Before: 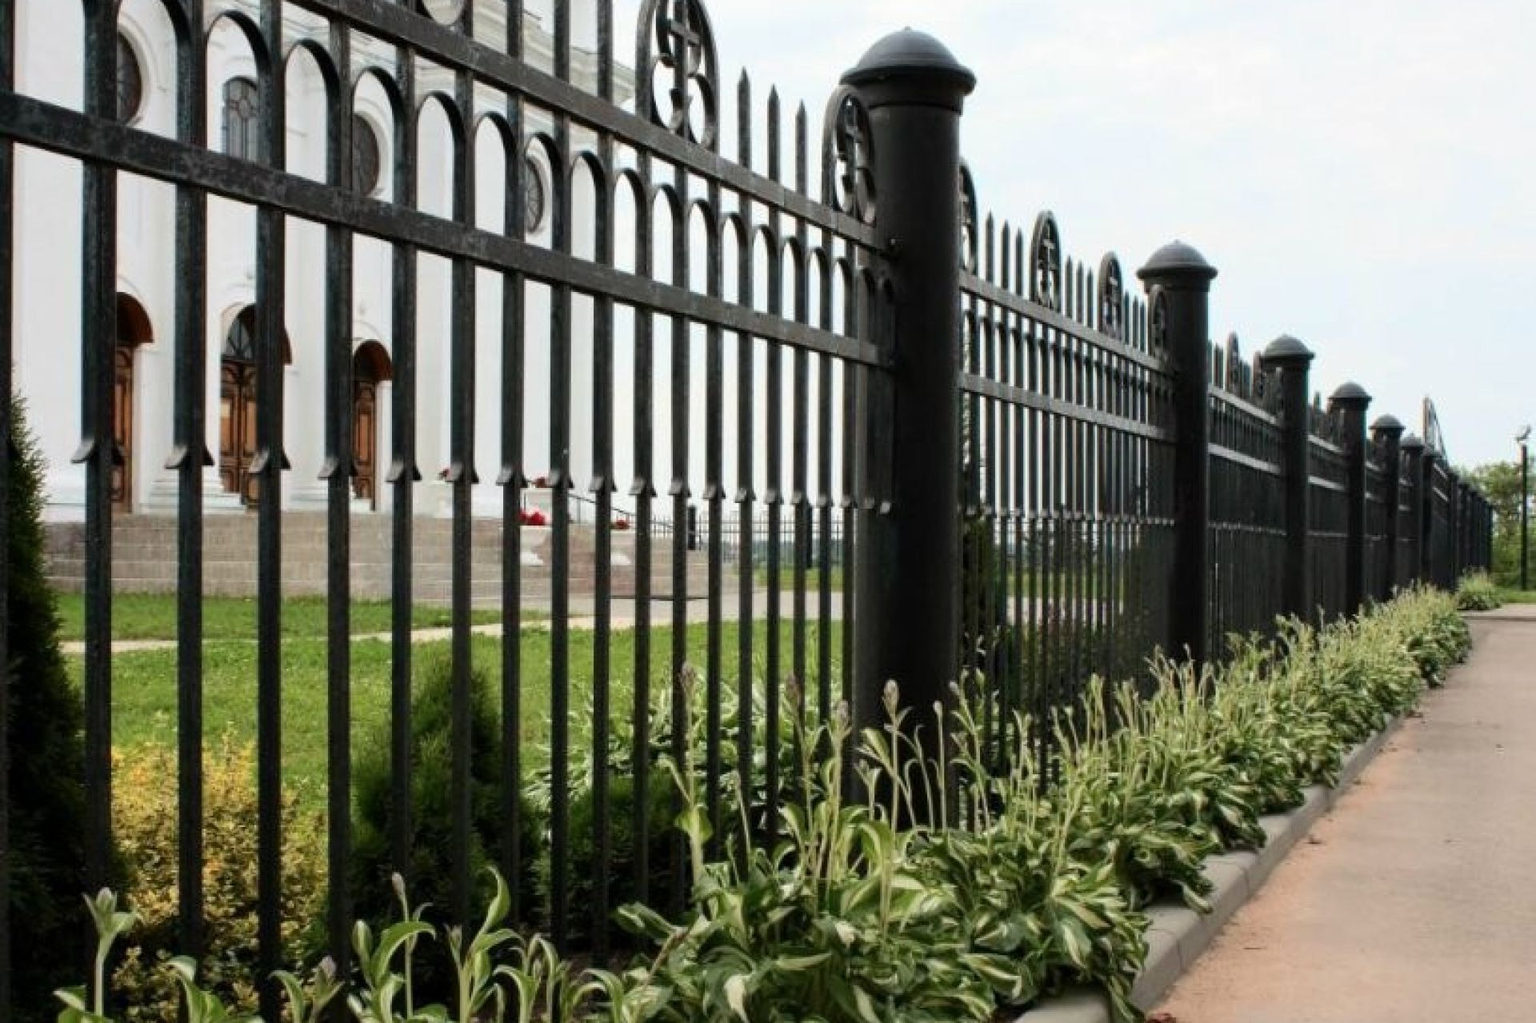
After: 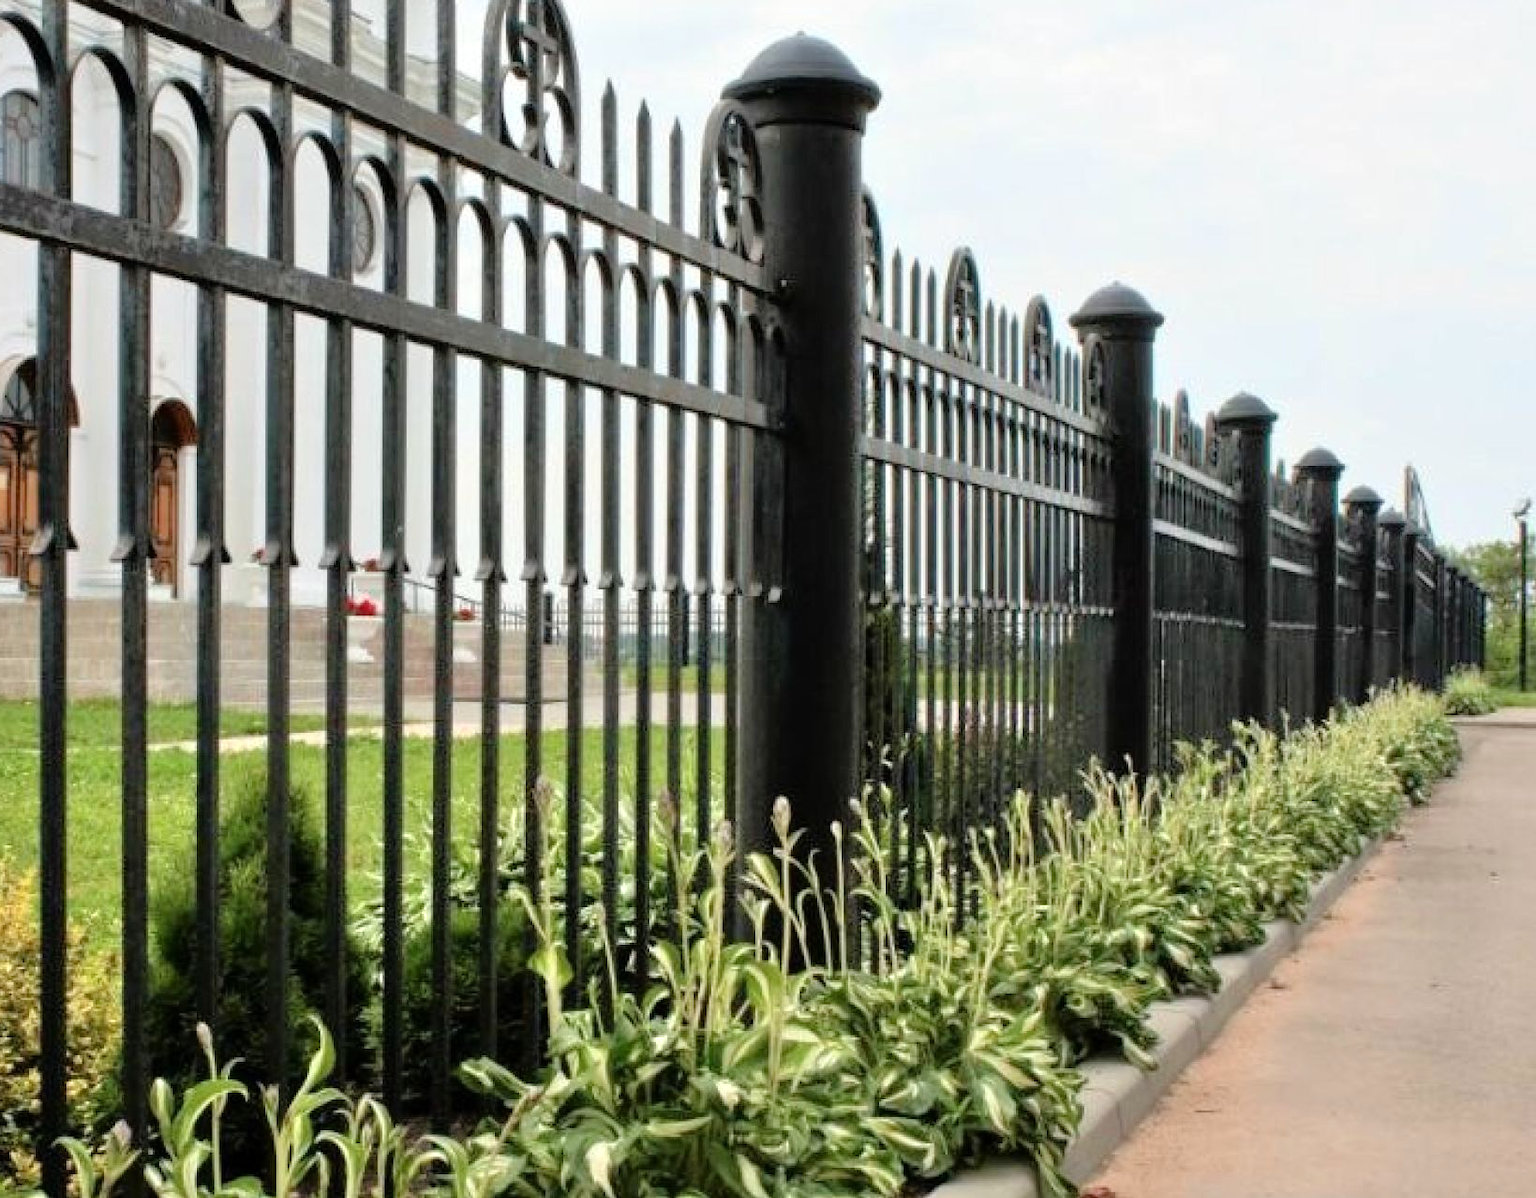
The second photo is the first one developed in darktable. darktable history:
tone equalizer: -7 EV 0.15 EV, -6 EV 0.6 EV, -5 EV 1.15 EV, -4 EV 1.33 EV, -3 EV 1.15 EV, -2 EV 0.6 EV, -1 EV 0.15 EV, mask exposure compensation -0.5 EV
crop and rotate: left 14.584%
